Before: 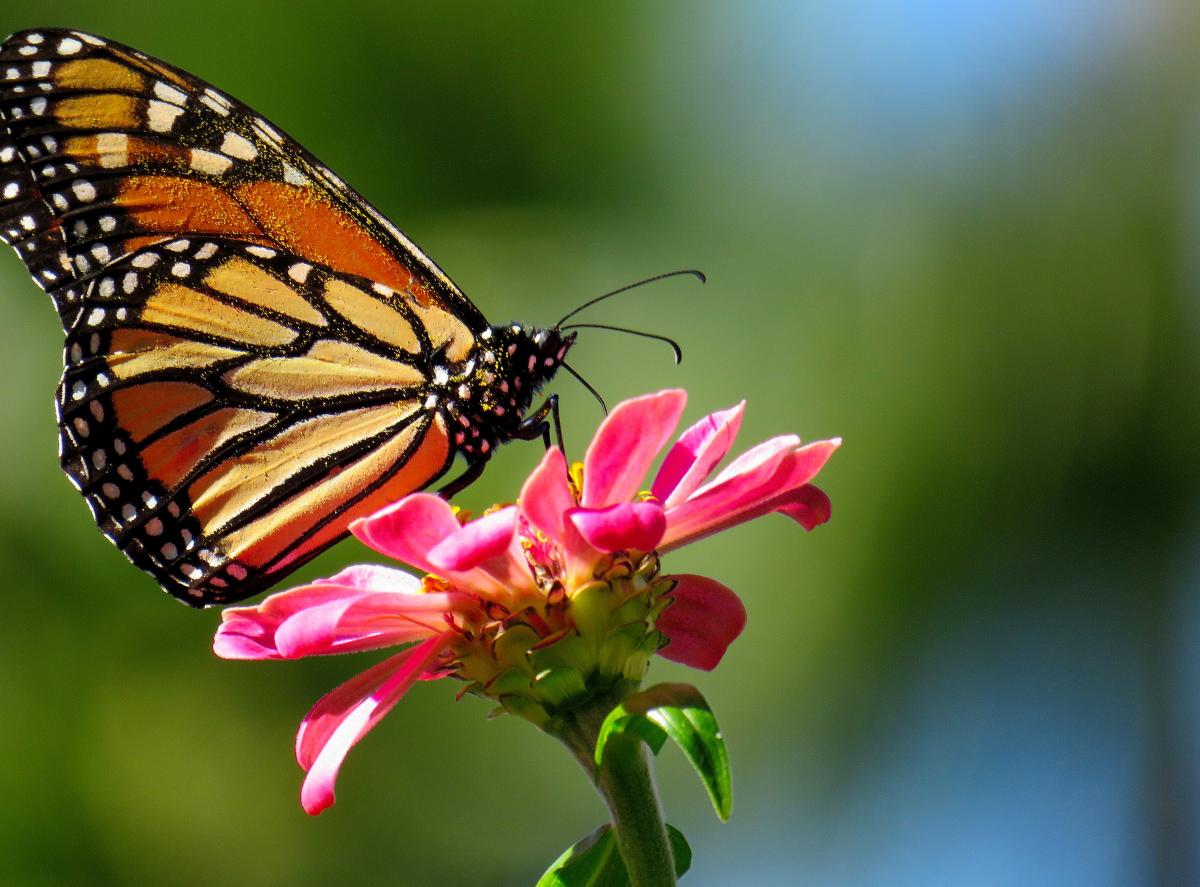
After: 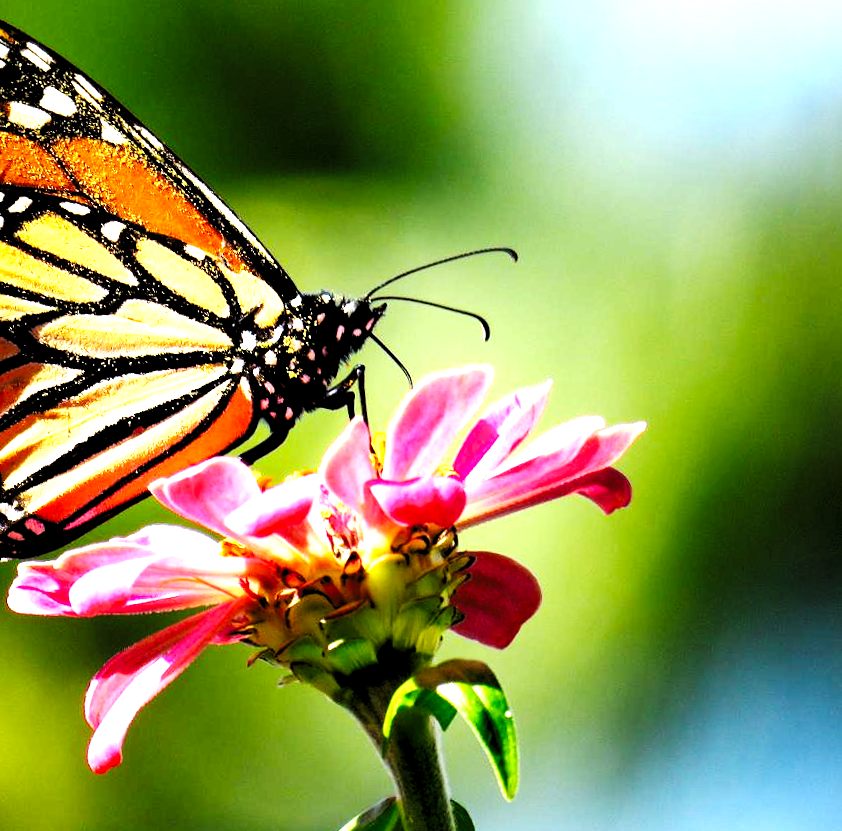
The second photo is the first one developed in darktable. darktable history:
levels: levels [0.129, 0.519, 0.867]
crop and rotate: angle -2.86°, left 14.106%, top 0.032%, right 11.003%, bottom 0.016%
base curve: curves: ch0 [(0, 0.003) (0.001, 0.002) (0.006, 0.004) (0.02, 0.022) (0.048, 0.086) (0.094, 0.234) (0.162, 0.431) (0.258, 0.629) (0.385, 0.8) (0.548, 0.918) (0.751, 0.988) (1, 1)], preserve colors none
